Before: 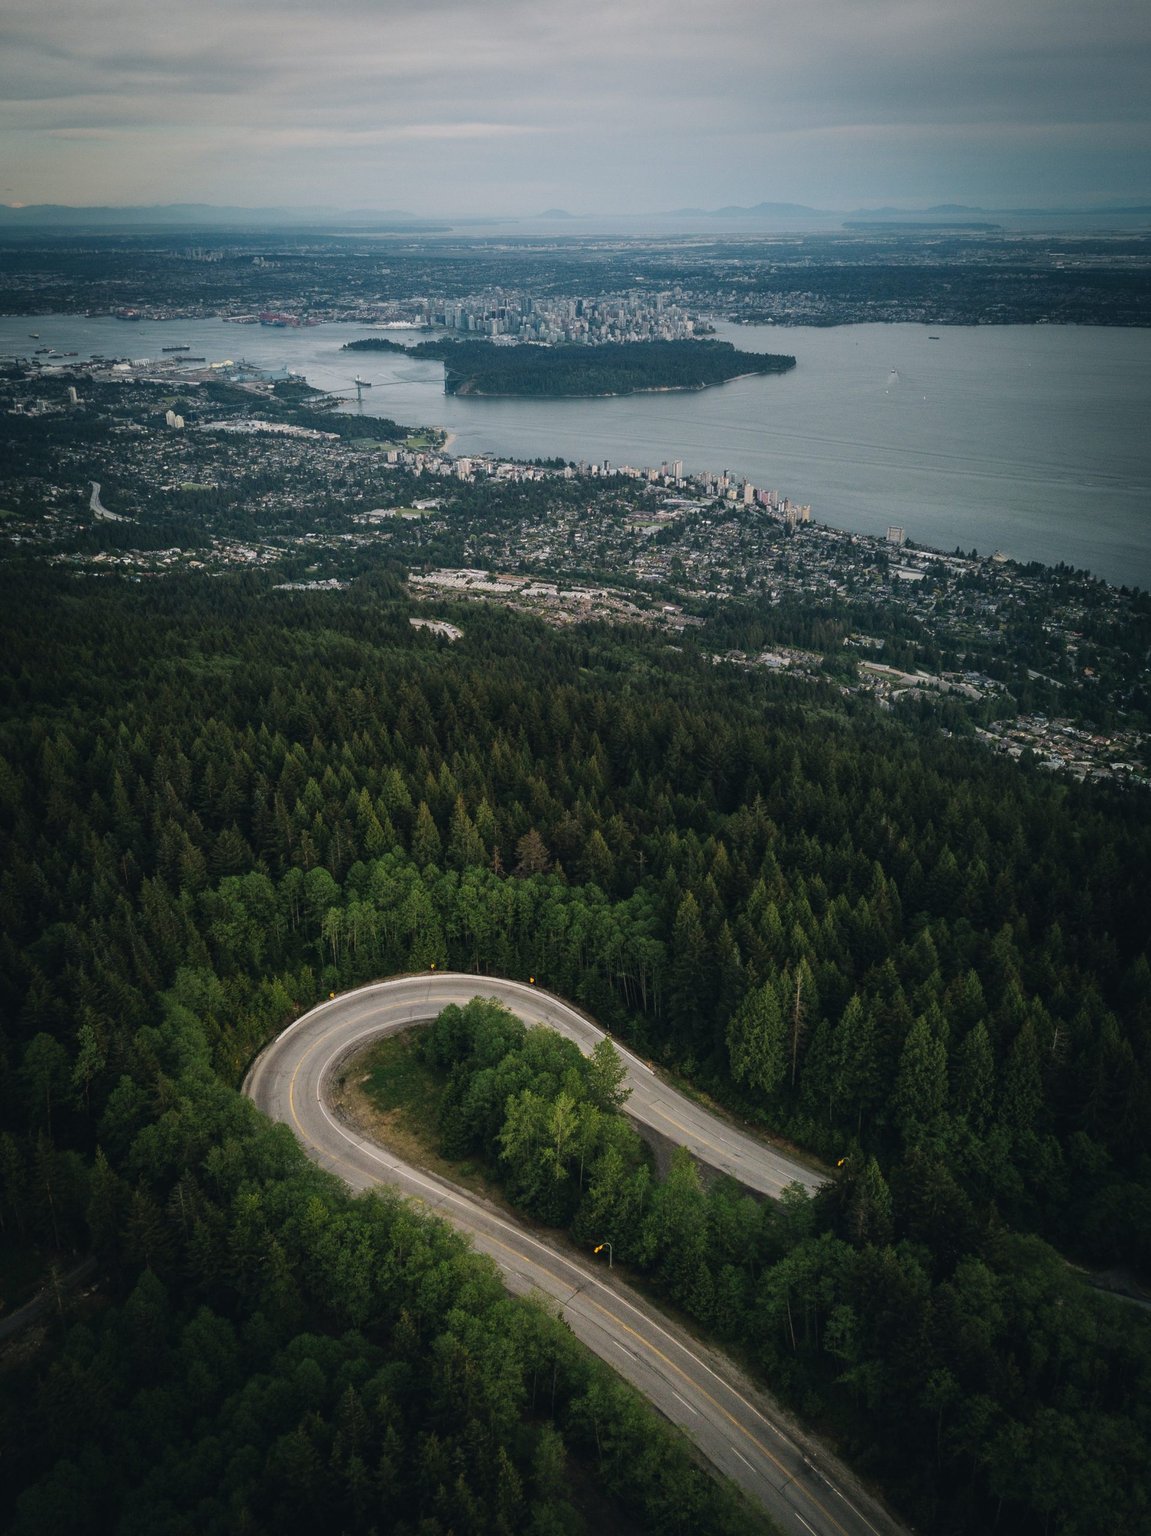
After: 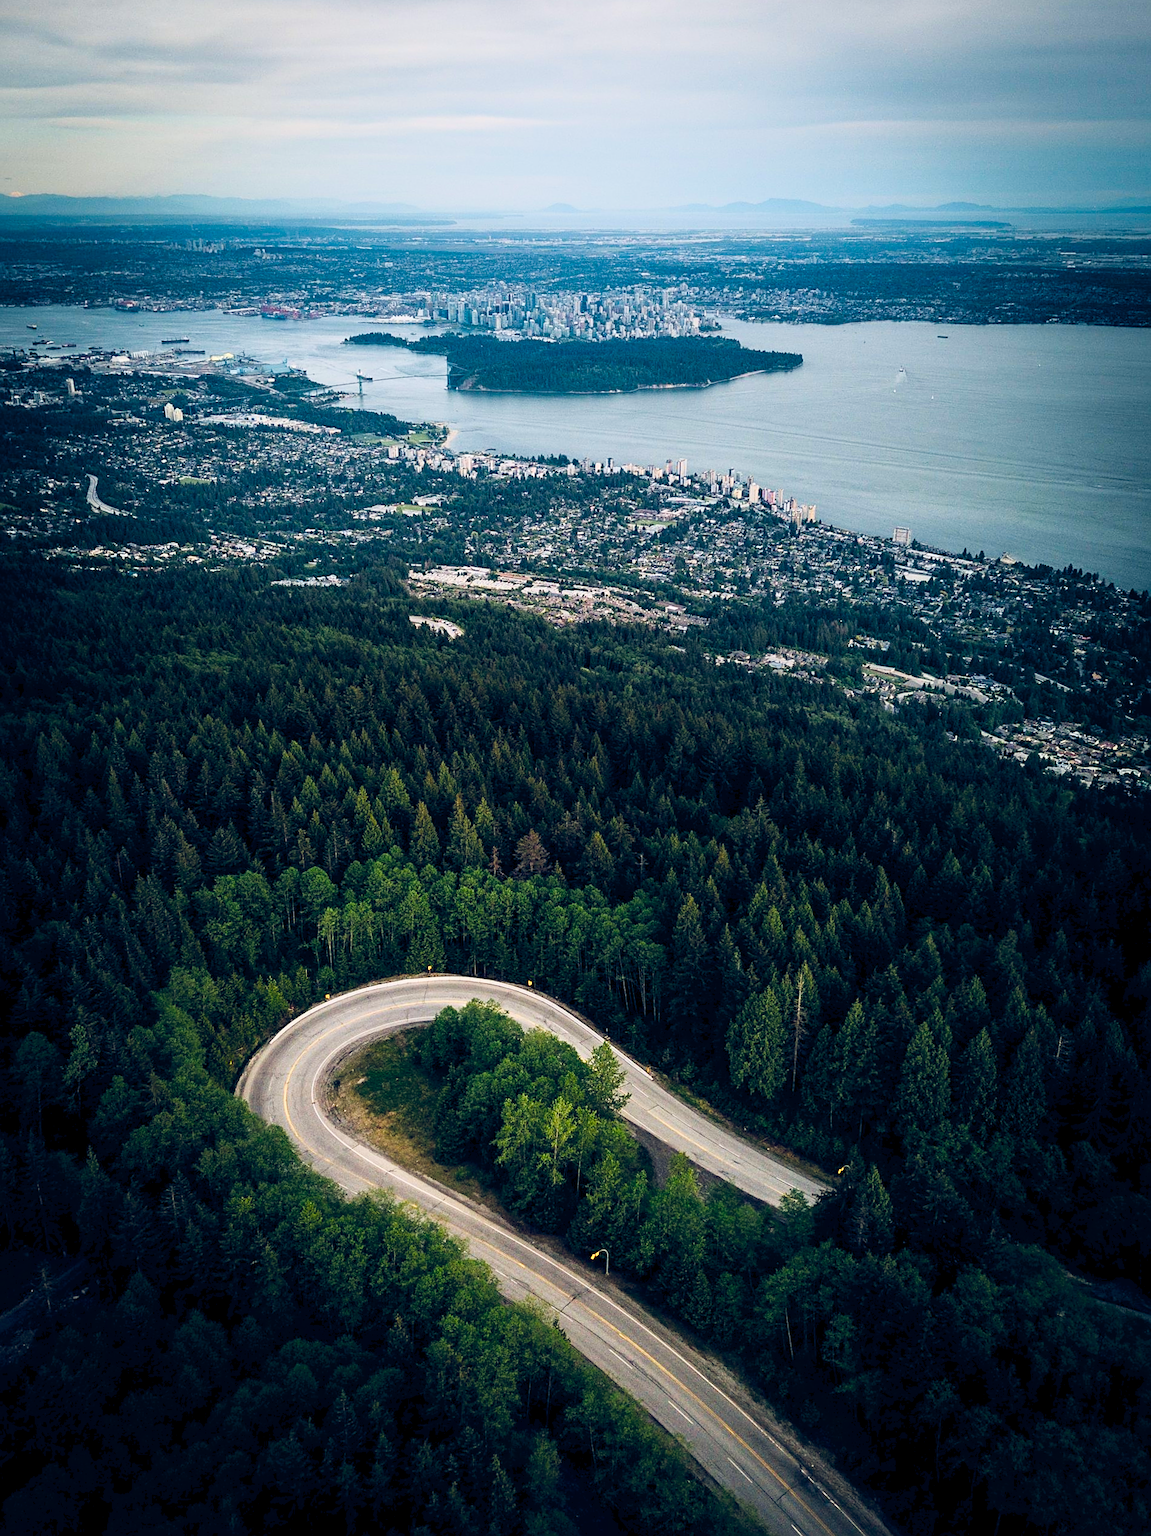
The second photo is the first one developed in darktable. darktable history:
crop and rotate: angle -0.509°
sharpen: on, module defaults
tone curve: curves: ch0 [(0.003, 0.032) (0.037, 0.037) (0.149, 0.117) (0.297, 0.318) (0.41, 0.48) (0.541, 0.649) (0.722, 0.857) (0.875, 0.946) (1, 0.98)]; ch1 [(0, 0) (0.305, 0.325) (0.453, 0.437) (0.482, 0.474) (0.501, 0.498) (0.506, 0.503) (0.559, 0.576) (0.6, 0.635) (0.656, 0.707) (1, 1)]; ch2 [(0, 0) (0.323, 0.277) (0.408, 0.399) (0.45, 0.48) (0.499, 0.502) (0.515, 0.532) (0.573, 0.602) (0.653, 0.675) (0.75, 0.756) (1, 1)]
exposure: black level correction 0.005, exposure 0.28 EV, compensate highlight preservation false
color balance rgb: global offset › chroma 0.246%, global offset › hue 257.47°, perceptual saturation grading › global saturation 0.603%, perceptual saturation grading › highlights -17.319%, perceptual saturation grading › mid-tones 33.526%, perceptual saturation grading › shadows 50.35%, global vibrance 20%
